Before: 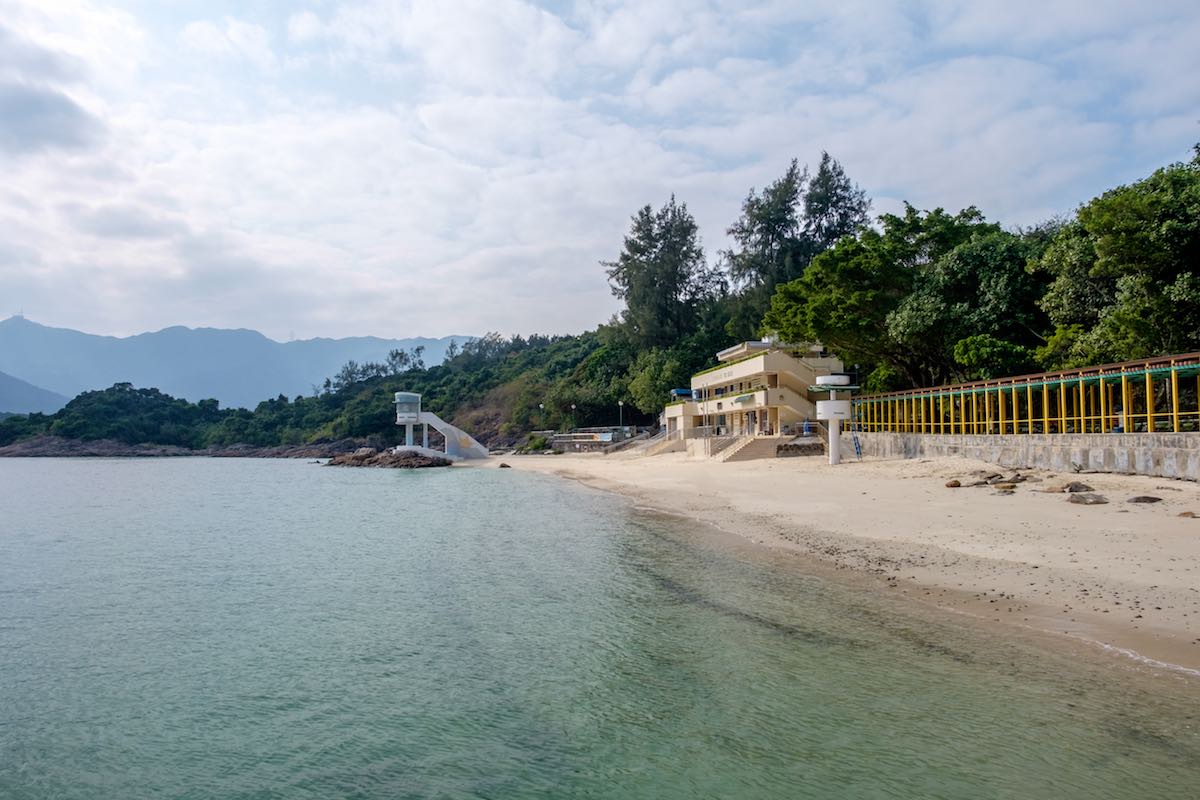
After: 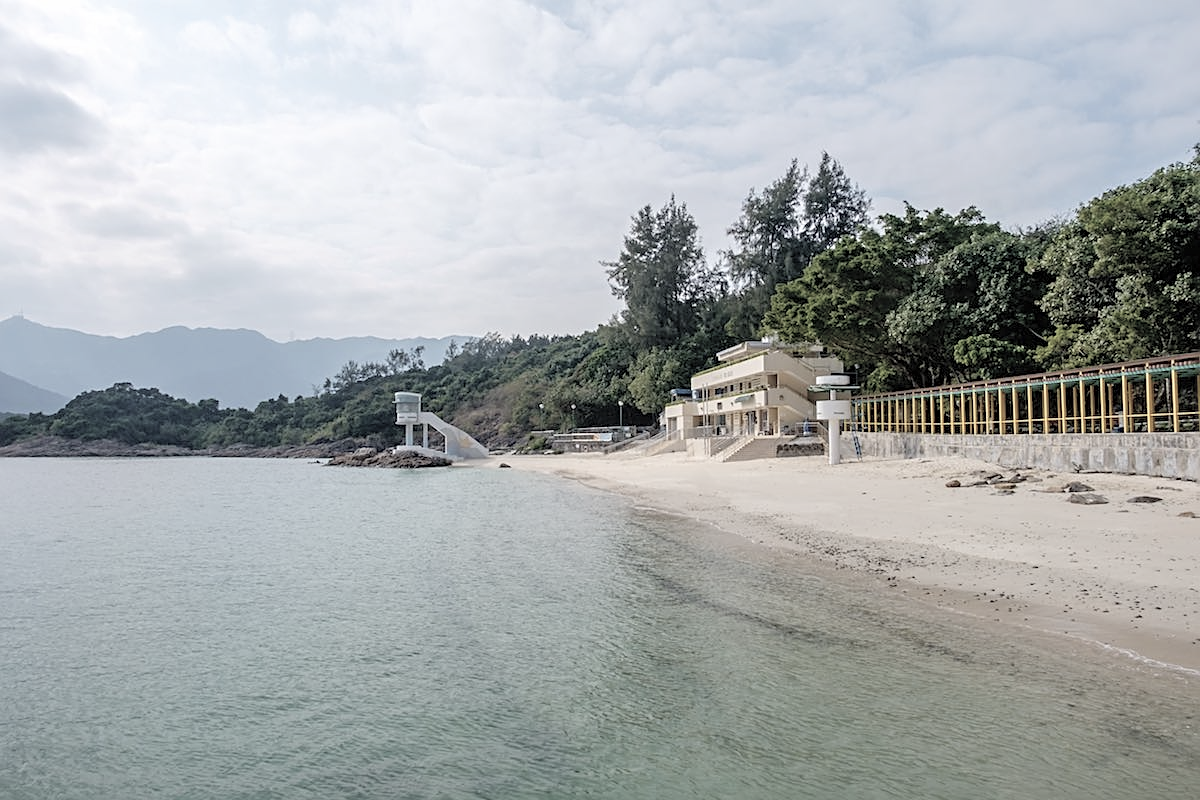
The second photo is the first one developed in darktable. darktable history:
sharpen: on, module defaults
contrast brightness saturation: brightness 0.18, saturation -0.5
